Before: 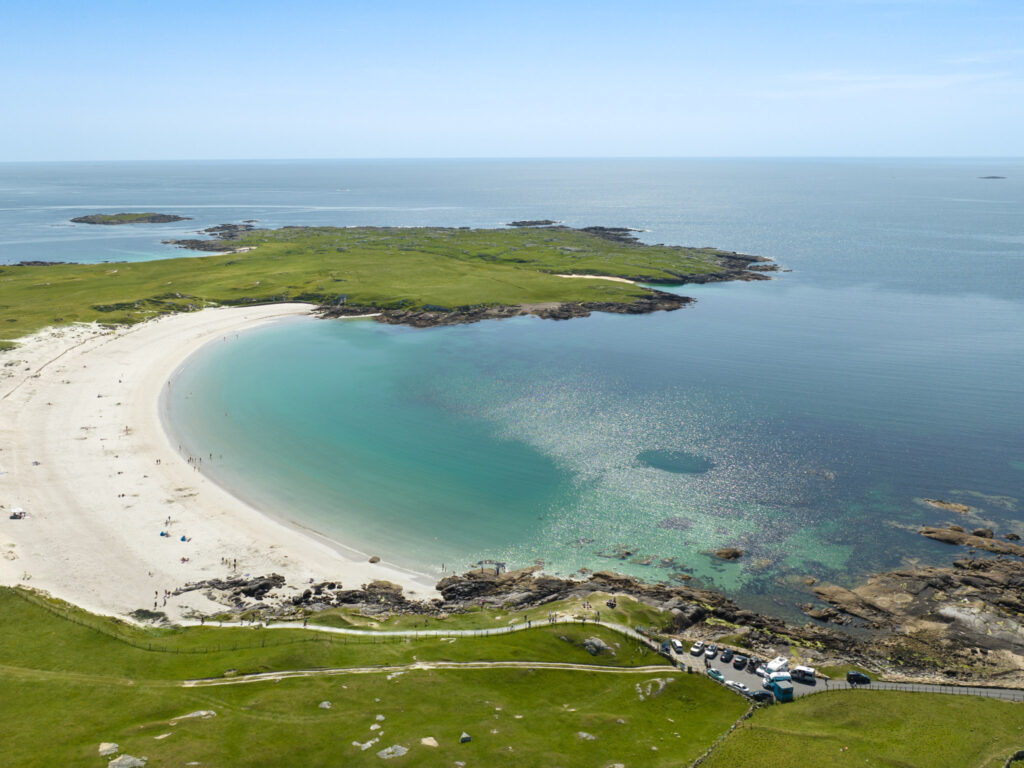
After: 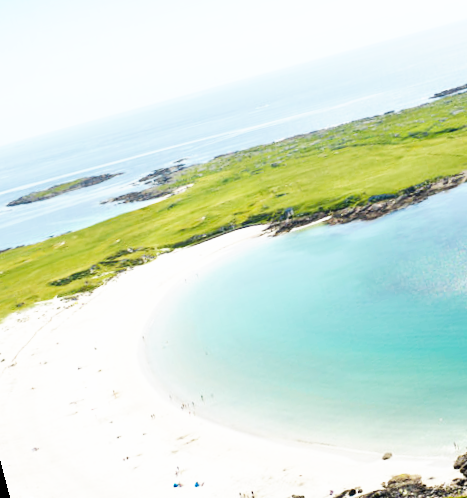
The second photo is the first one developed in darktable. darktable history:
crop and rotate: left 0%, top 0%, right 50.845%
rotate and perspective: rotation -14.8°, crop left 0.1, crop right 0.903, crop top 0.25, crop bottom 0.748
base curve: curves: ch0 [(0, 0) (0.007, 0.004) (0.027, 0.03) (0.046, 0.07) (0.207, 0.54) (0.442, 0.872) (0.673, 0.972) (1, 1)], preserve colors none
